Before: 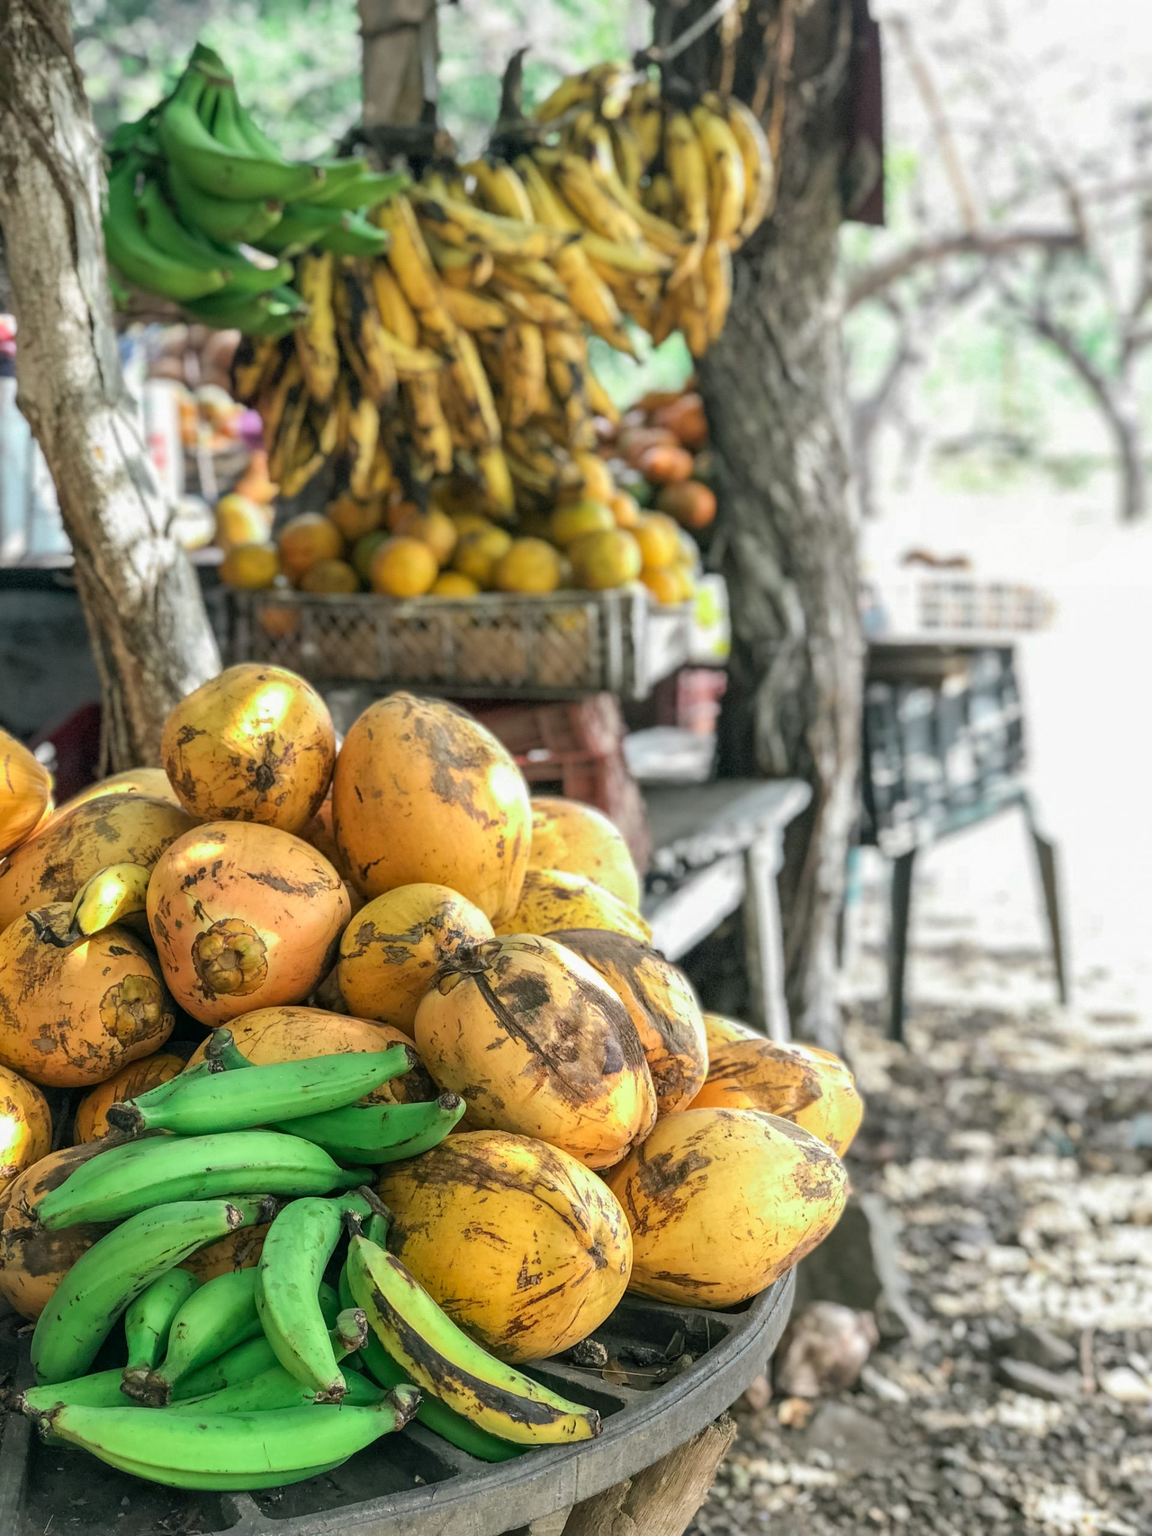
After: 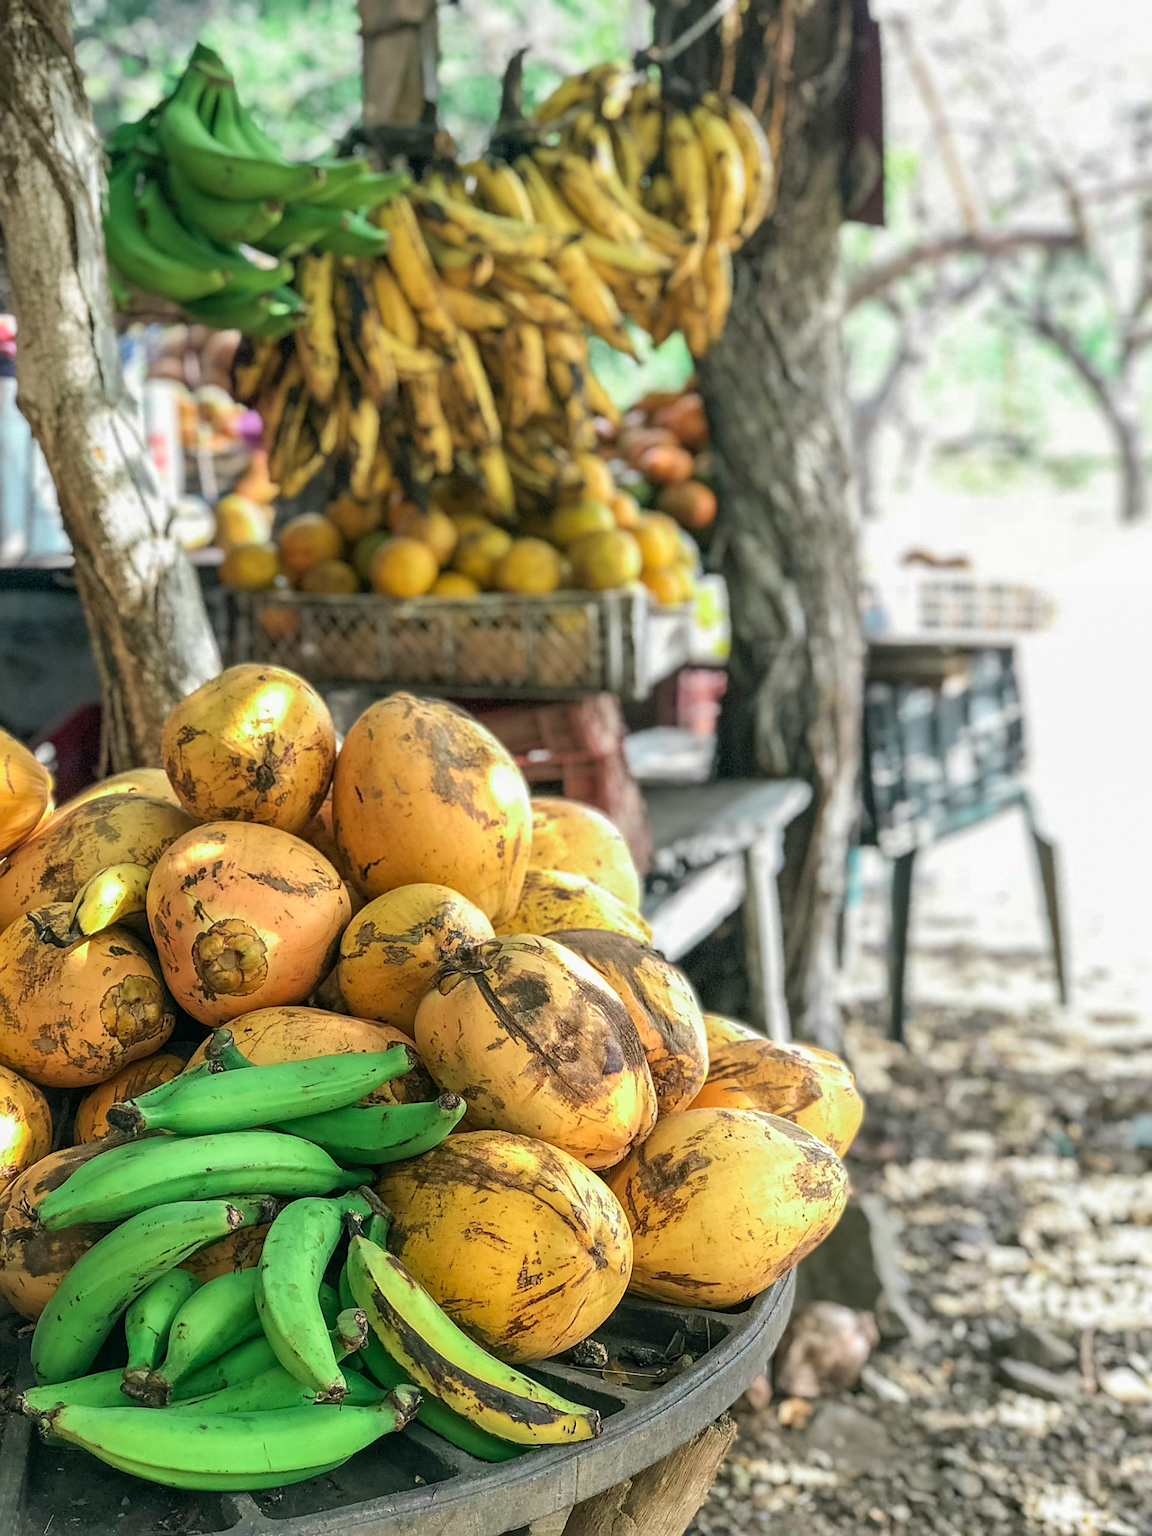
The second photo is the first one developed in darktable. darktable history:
sharpen: amount 0.496
base curve: exposure shift 0.582, preserve colors none
color calibration: illuminant same as pipeline (D50), adaptation XYZ, x 0.346, y 0.358, temperature 5004.62 K
velvia: on, module defaults
